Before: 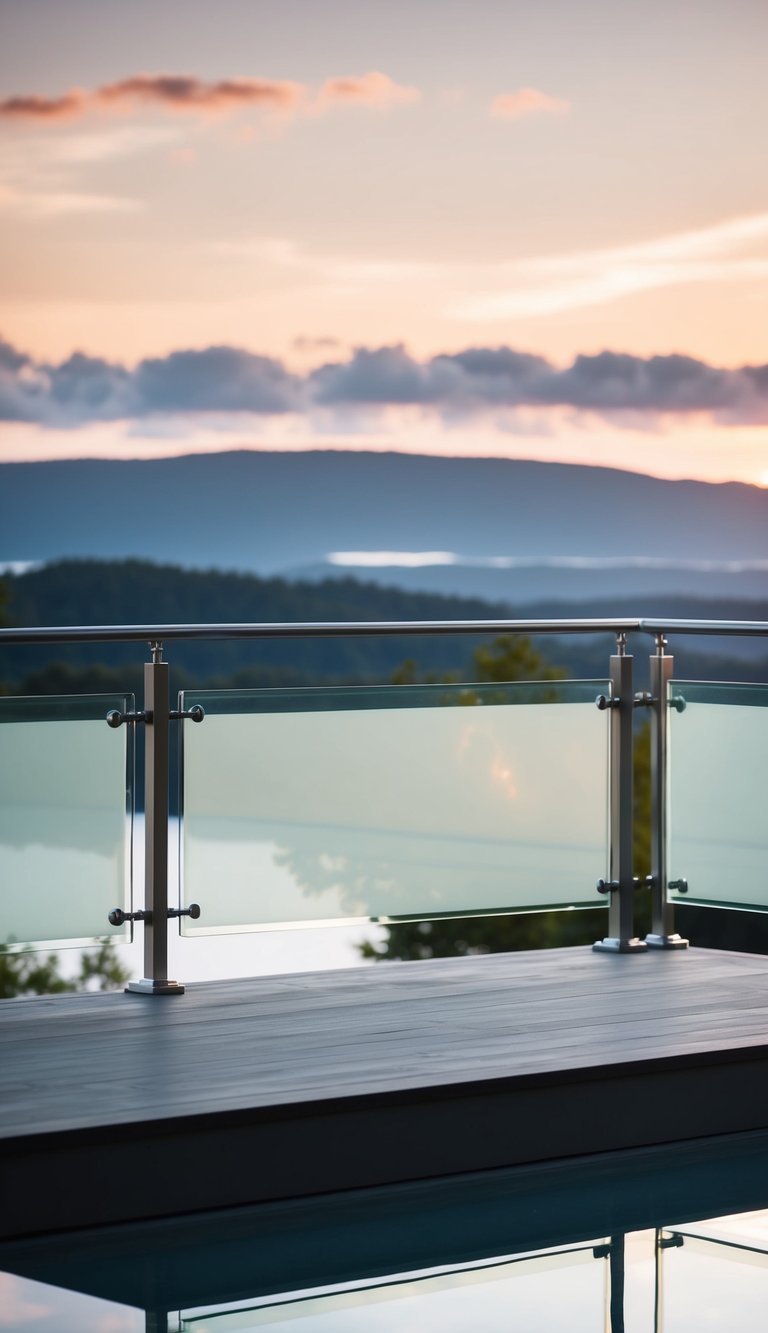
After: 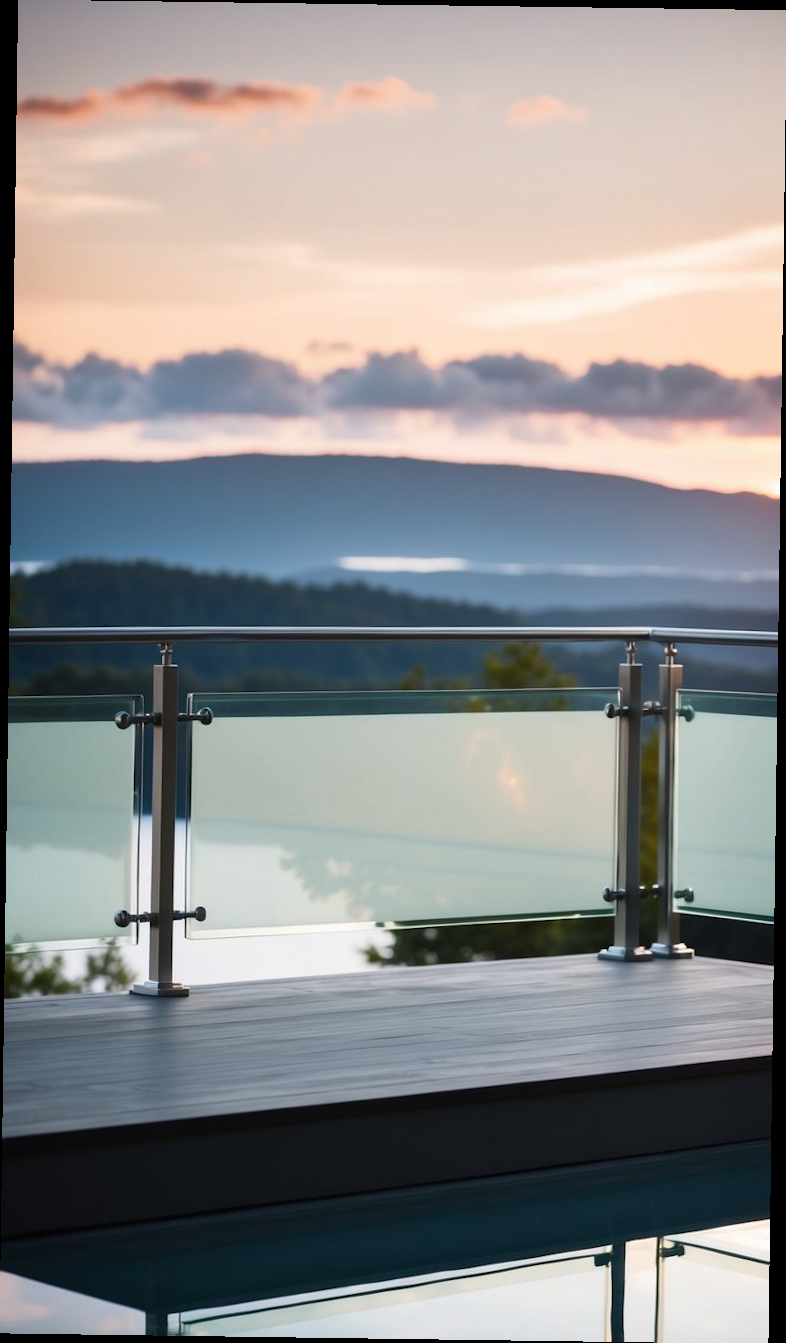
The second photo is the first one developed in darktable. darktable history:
rotate and perspective: rotation 0.8°, automatic cropping off
base curve: exposure shift 0, preserve colors none
